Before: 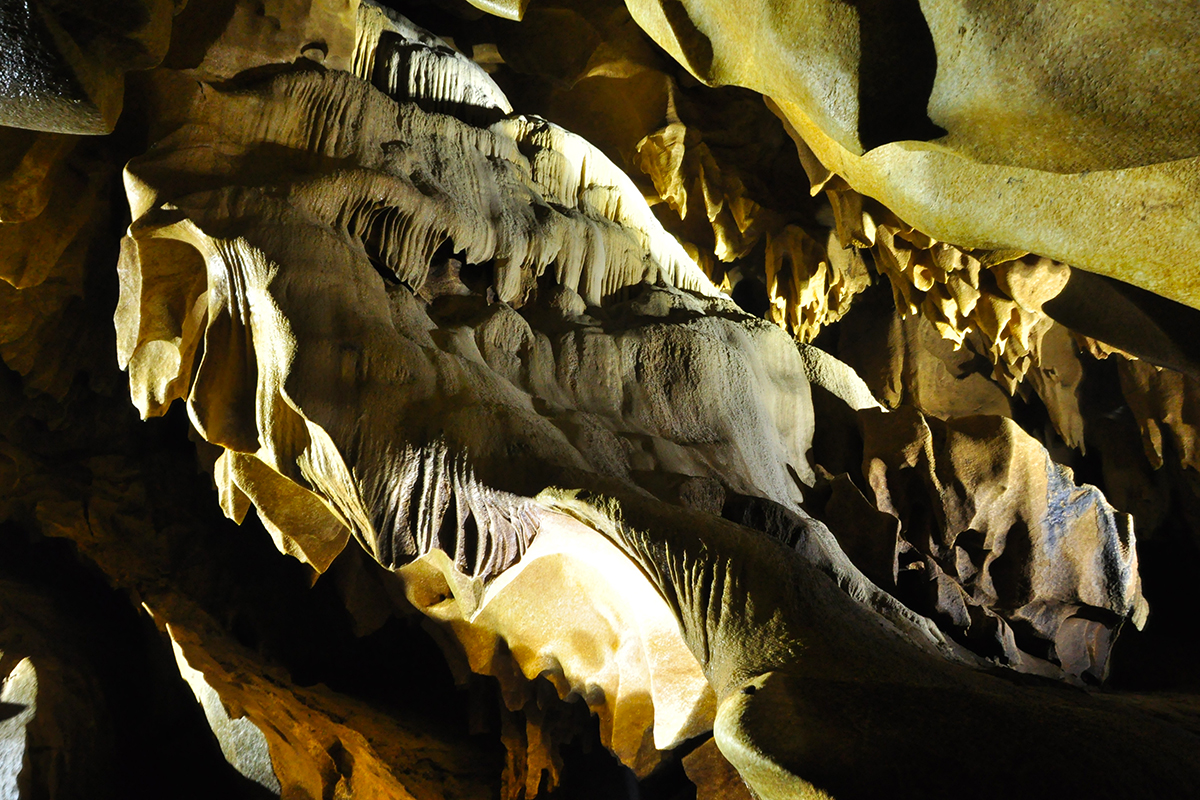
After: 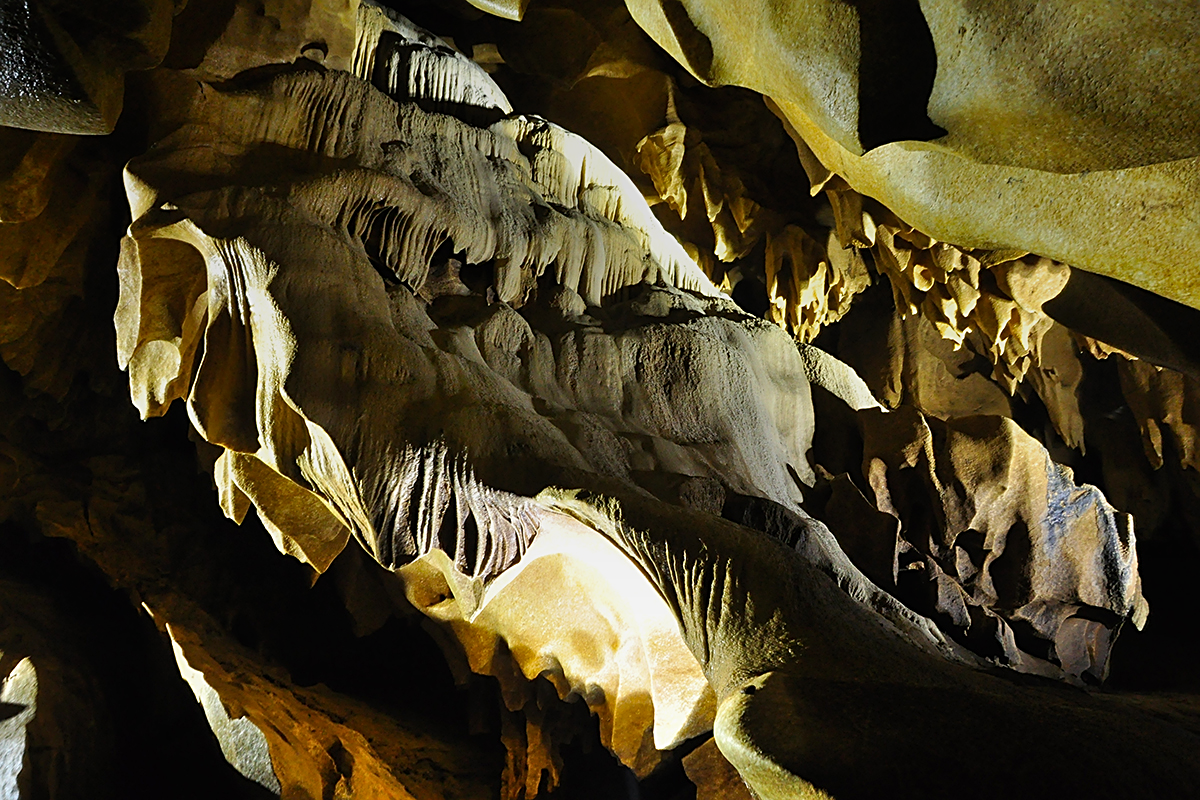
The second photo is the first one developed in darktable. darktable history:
sharpen: radius 1.967
graduated density: rotation -0.352°, offset 57.64
